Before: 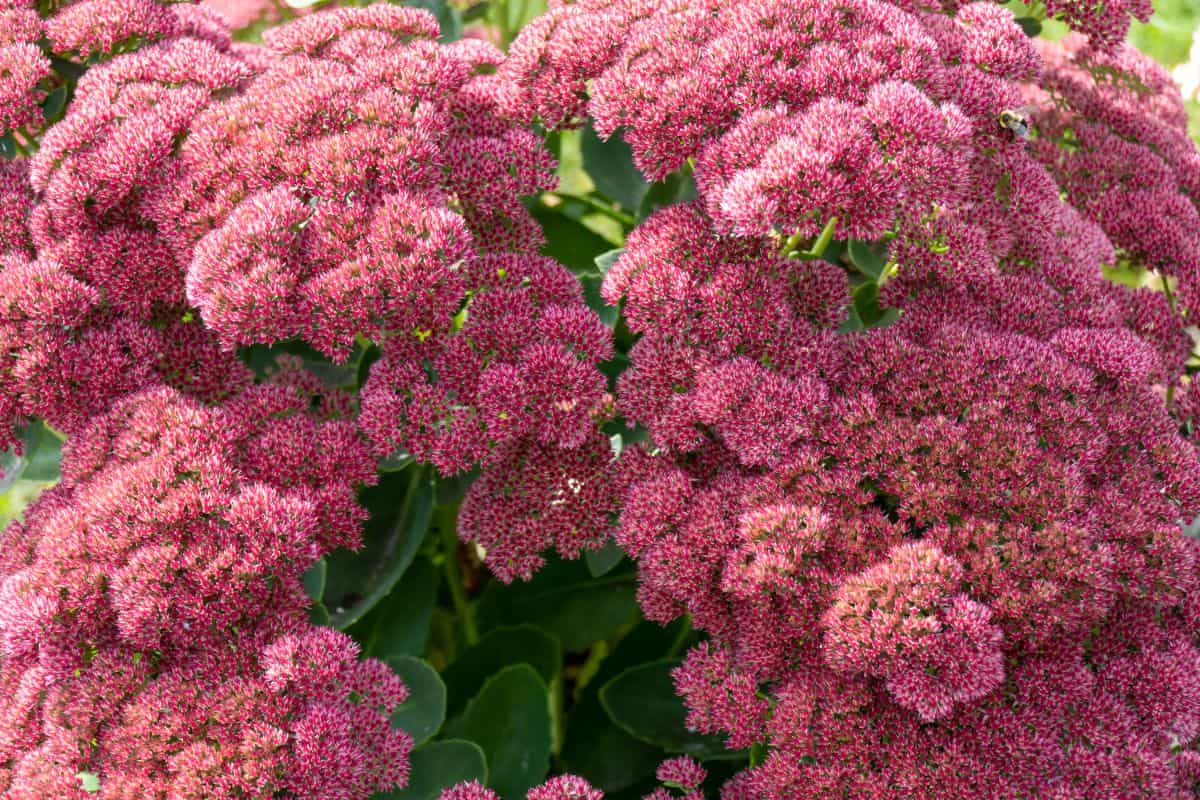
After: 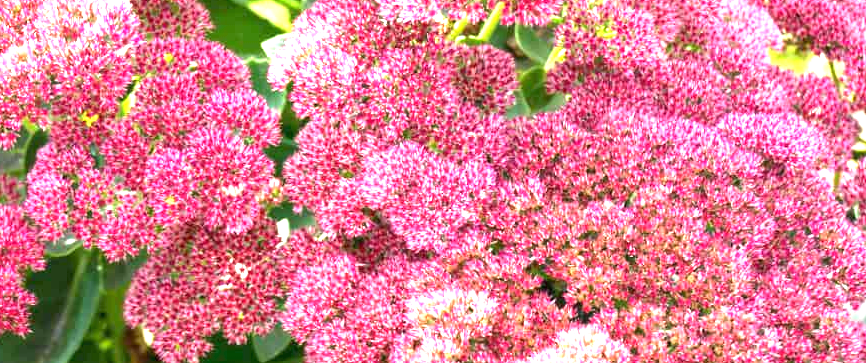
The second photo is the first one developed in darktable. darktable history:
exposure: black level correction 0, exposure 2.094 EV, compensate exposure bias true, compensate highlight preservation false
crop and rotate: left 27.789%, top 27.073%, bottom 27.49%
